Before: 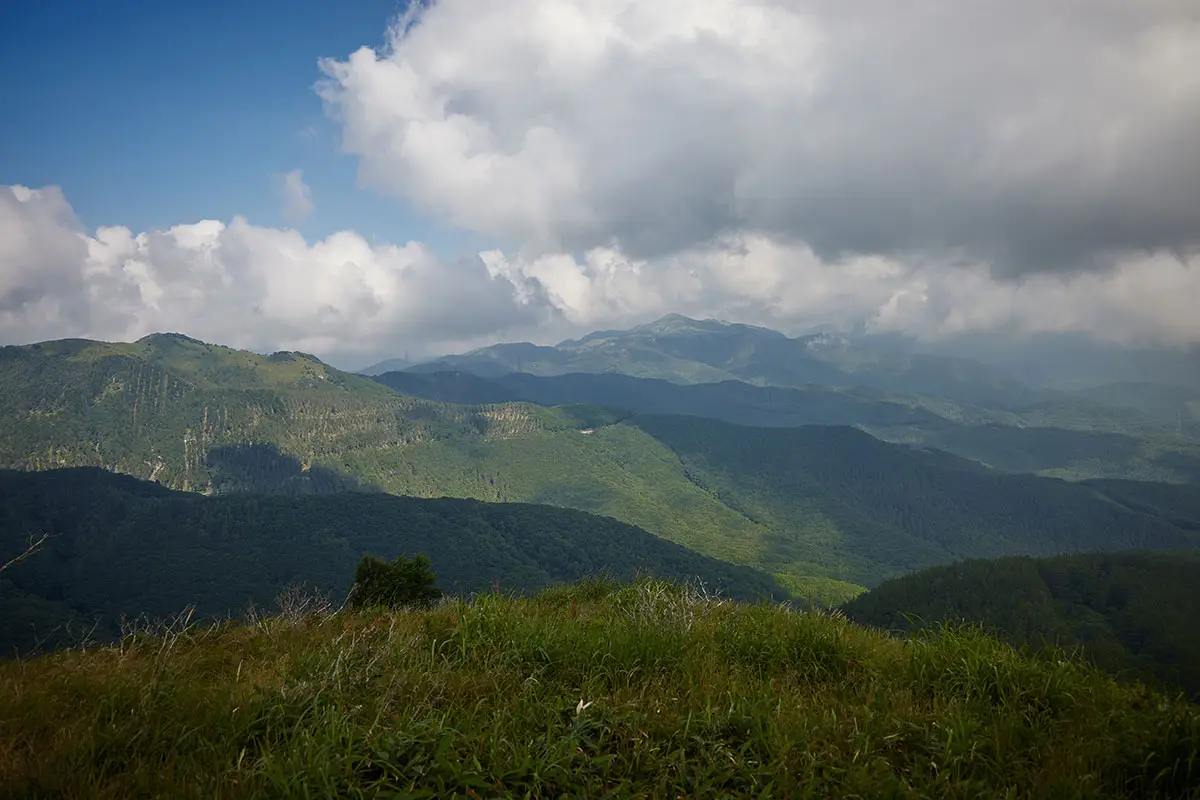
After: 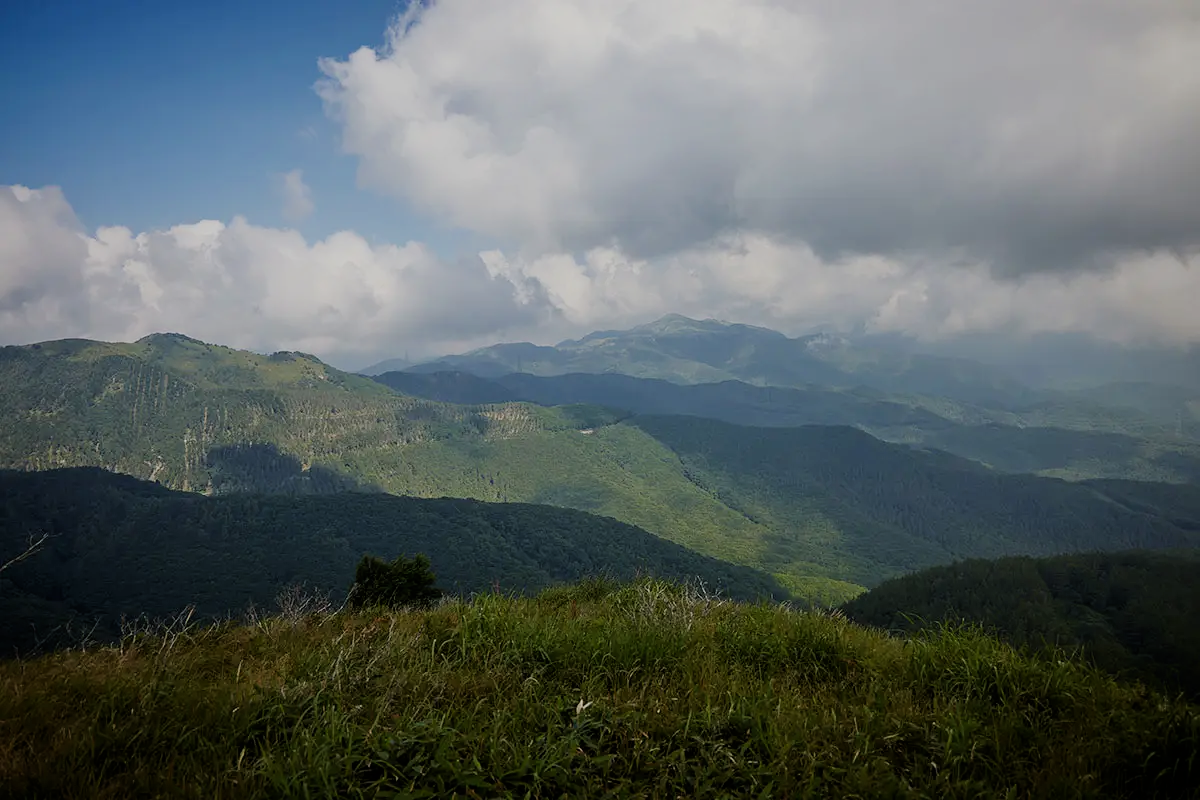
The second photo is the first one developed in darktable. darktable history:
filmic rgb: black relative exposure -7.65 EV, white relative exposure 4.56 EV, threshold 2.96 EV, hardness 3.61, enable highlight reconstruction true
